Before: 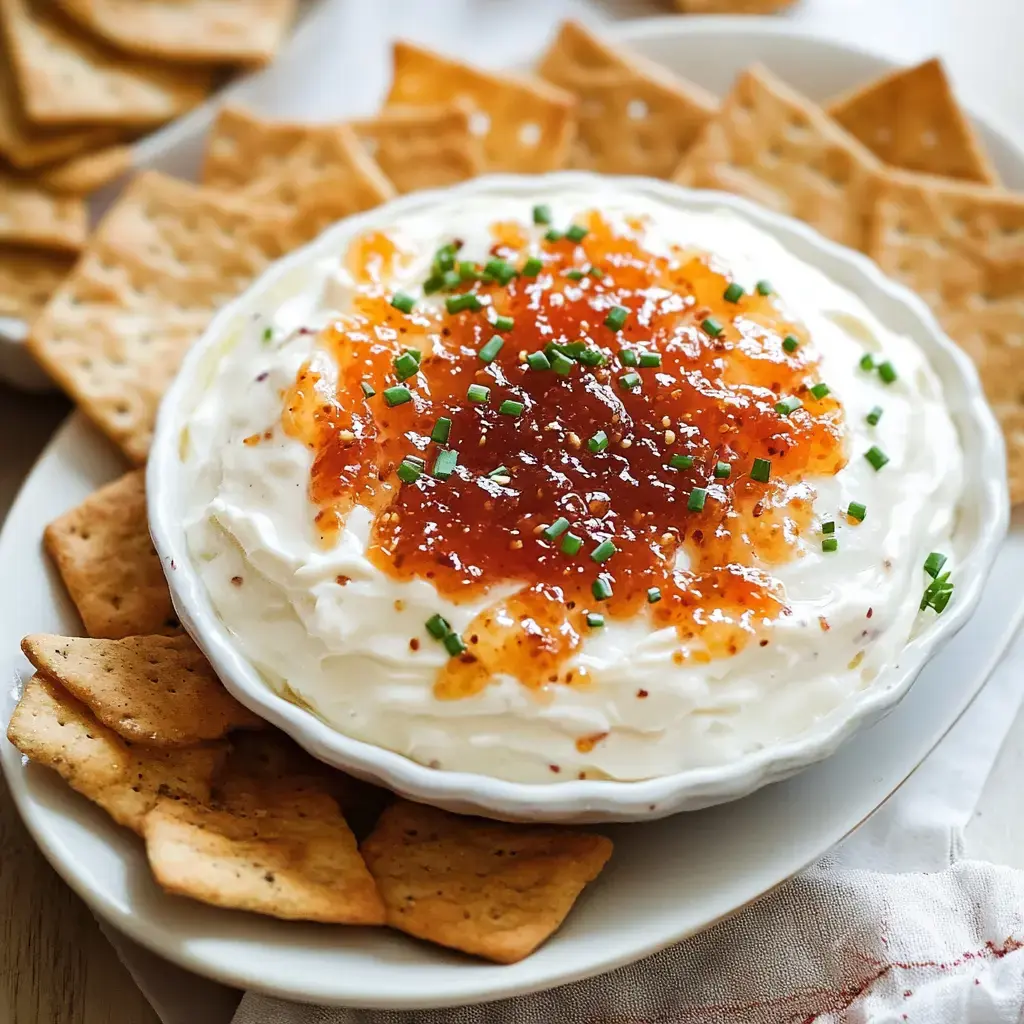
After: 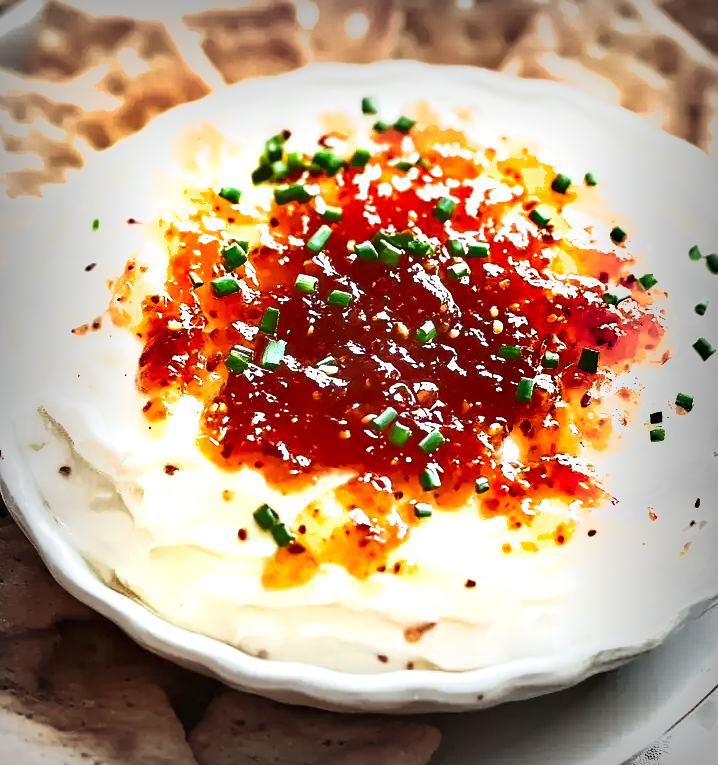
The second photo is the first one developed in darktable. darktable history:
shadows and highlights: radius 132.41, soften with gaussian
exposure: exposure 1.135 EV, compensate exposure bias true, compensate highlight preservation false
crop and rotate: left 16.87%, top 10.749%, right 12.971%, bottom 14.526%
vignetting: fall-off start 53.3%, brightness -0.614, saturation -0.67, automatic ratio true, width/height ratio 1.317, shape 0.21, unbound false
